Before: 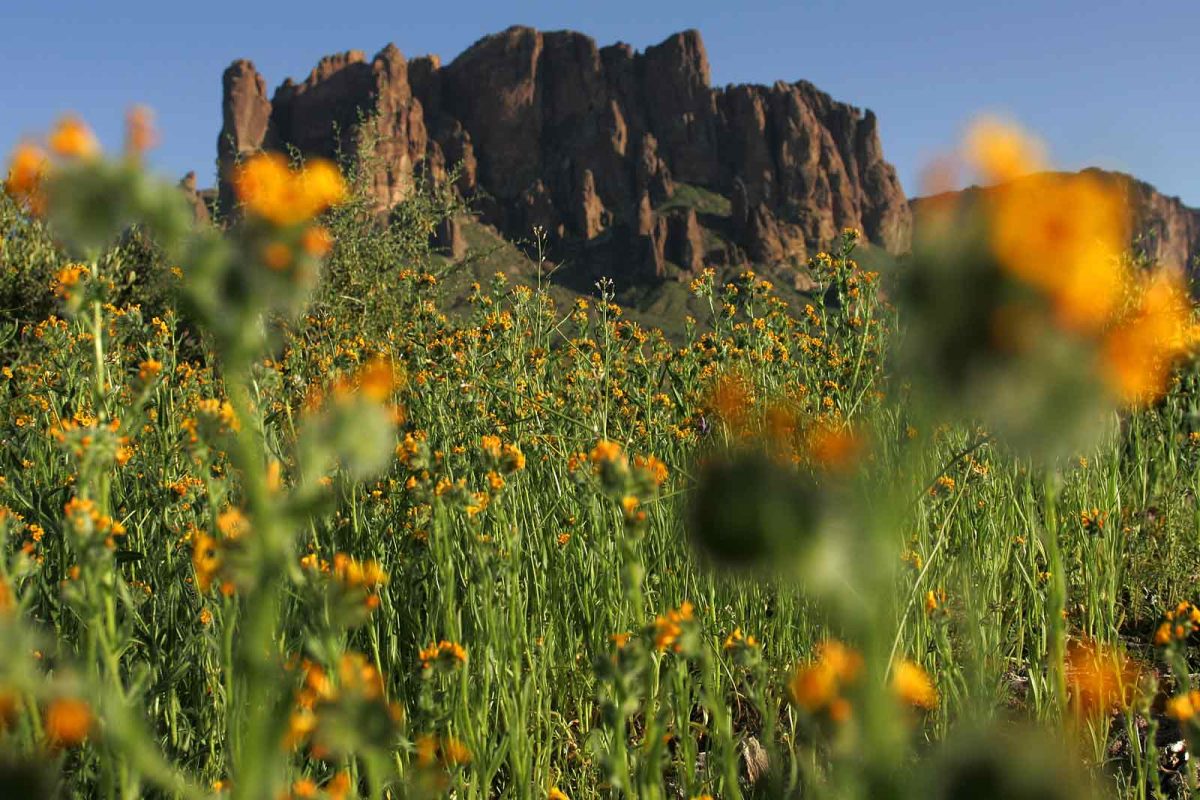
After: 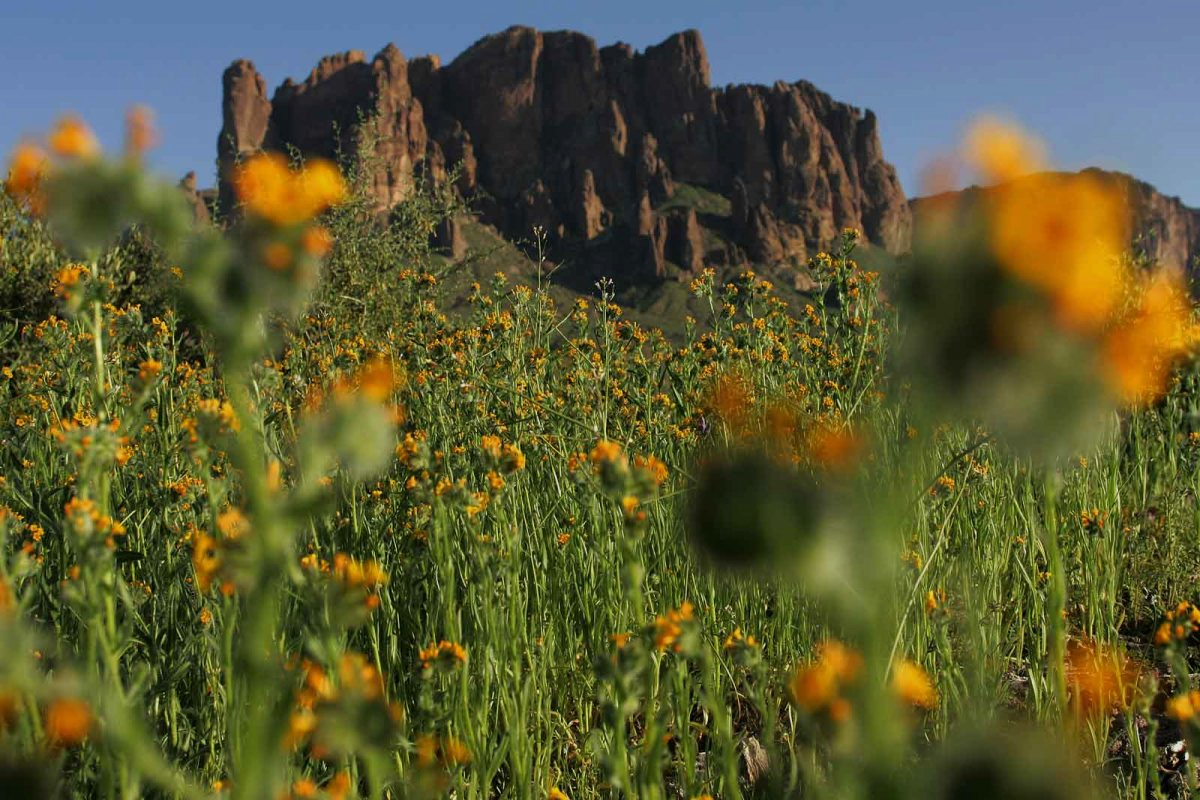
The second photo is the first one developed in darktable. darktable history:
exposure: exposure -0.357 EV, compensate highlight preservation false
